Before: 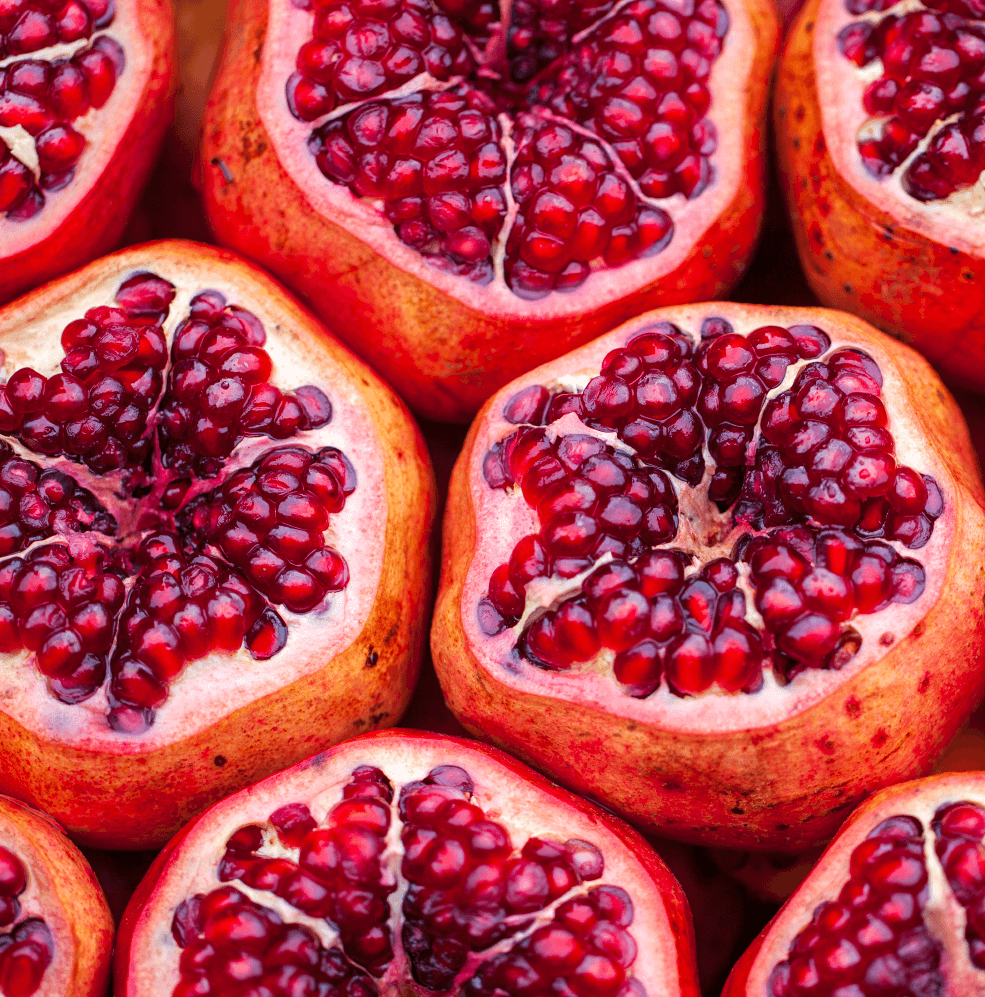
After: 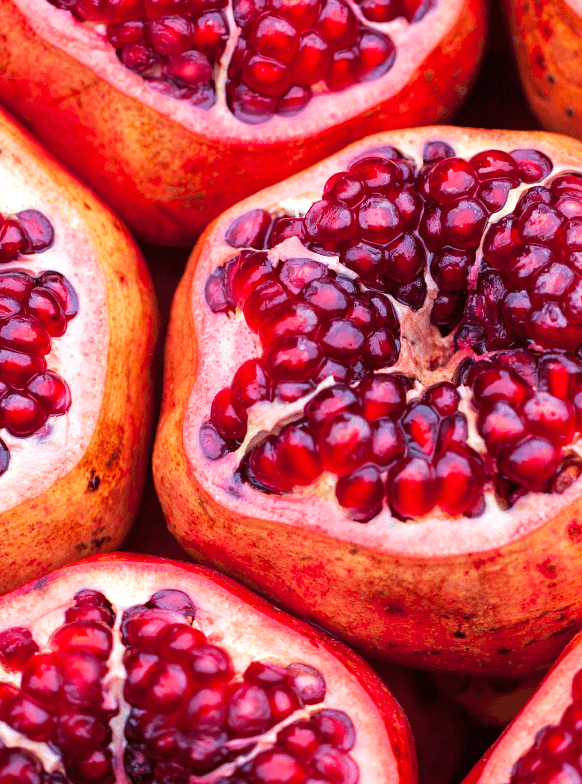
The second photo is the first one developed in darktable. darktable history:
rotate and perspective: crop left 0, crop top 0
crop and rotate: left 28.256%, top 17.734%, right 12.656%, bottom 3.573%
exposure: exposure 0.2 EV, compensate highlight preservation false
velvia: on, module defaults
